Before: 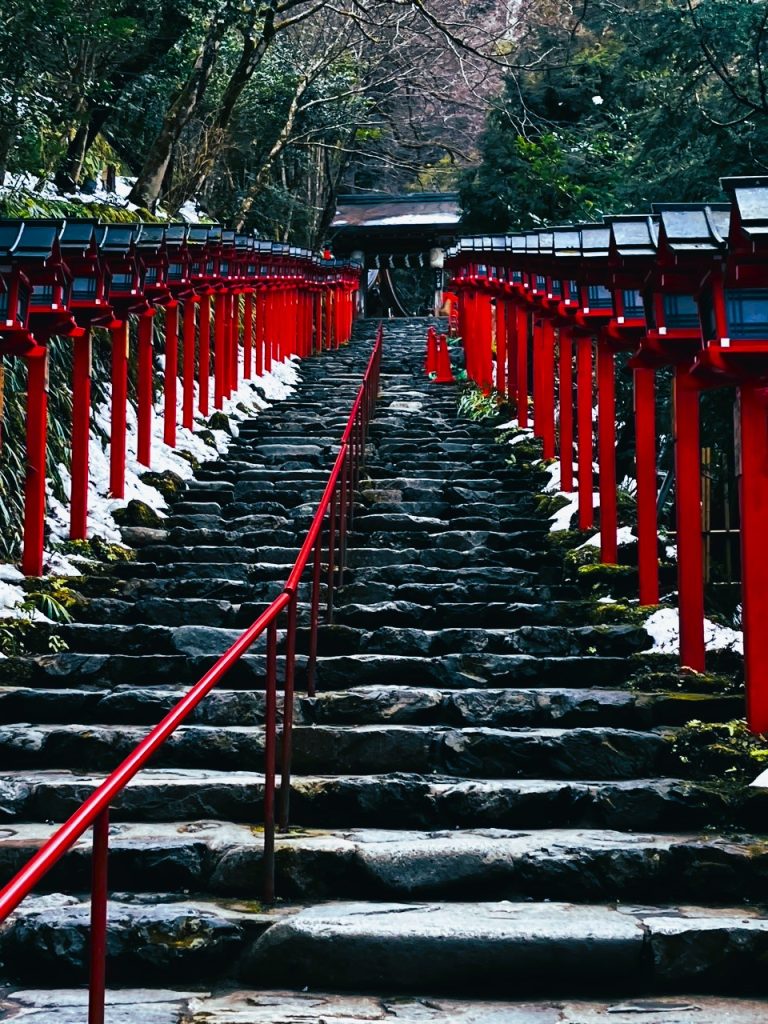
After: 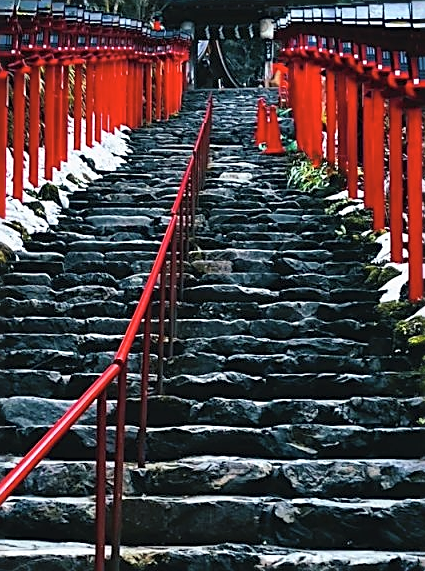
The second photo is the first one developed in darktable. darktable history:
tone equalizer: on, module defaults
crop and rotate: left 22.164%, top 22.42%, right 22.472%, bottom 21.735%
contrast brightness saturation: brightness 0.148
sharpen: on, module defaults
